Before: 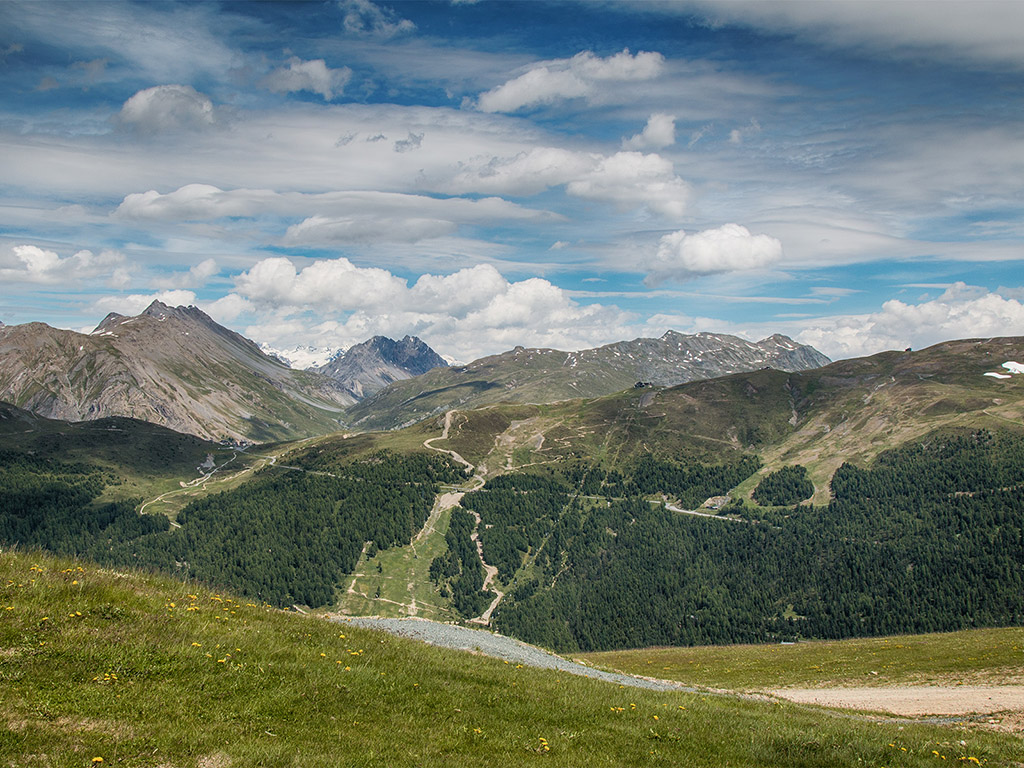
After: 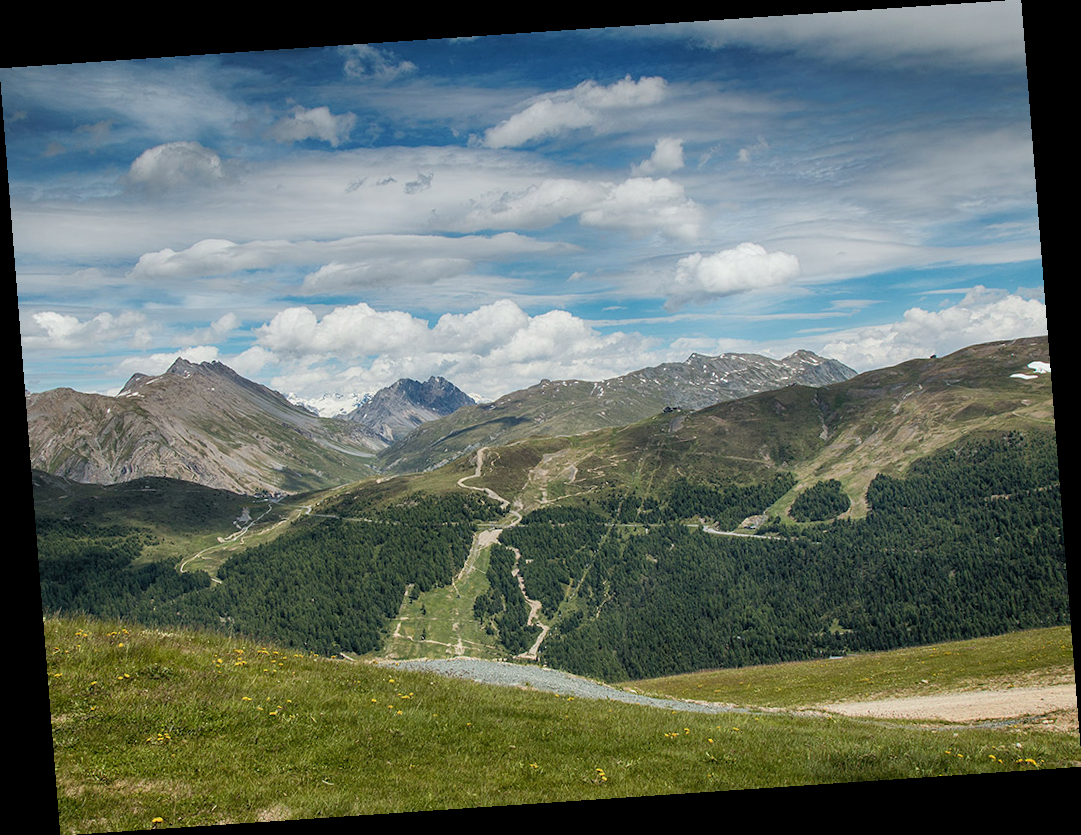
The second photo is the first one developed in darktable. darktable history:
white balance: red 0.978, blue 0.999
rotate and perspective: rotation -4.2°, shear 0.006, automatic cropping off
